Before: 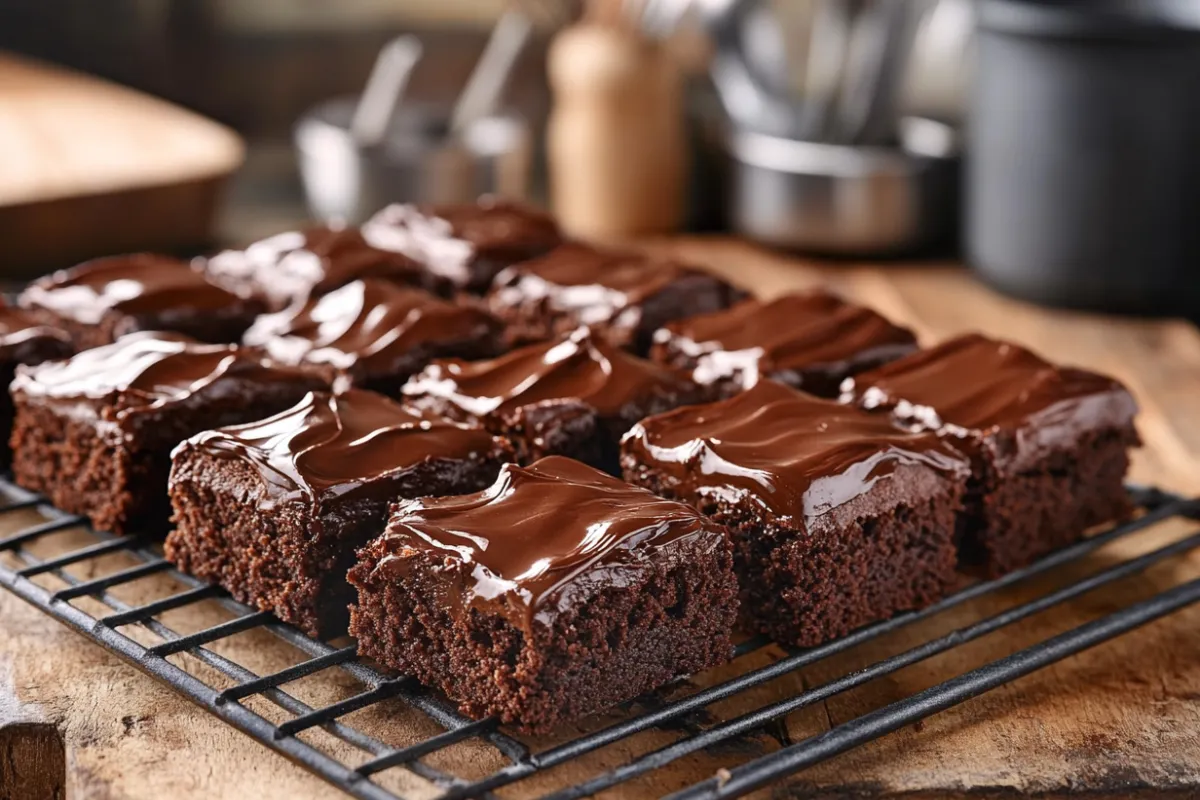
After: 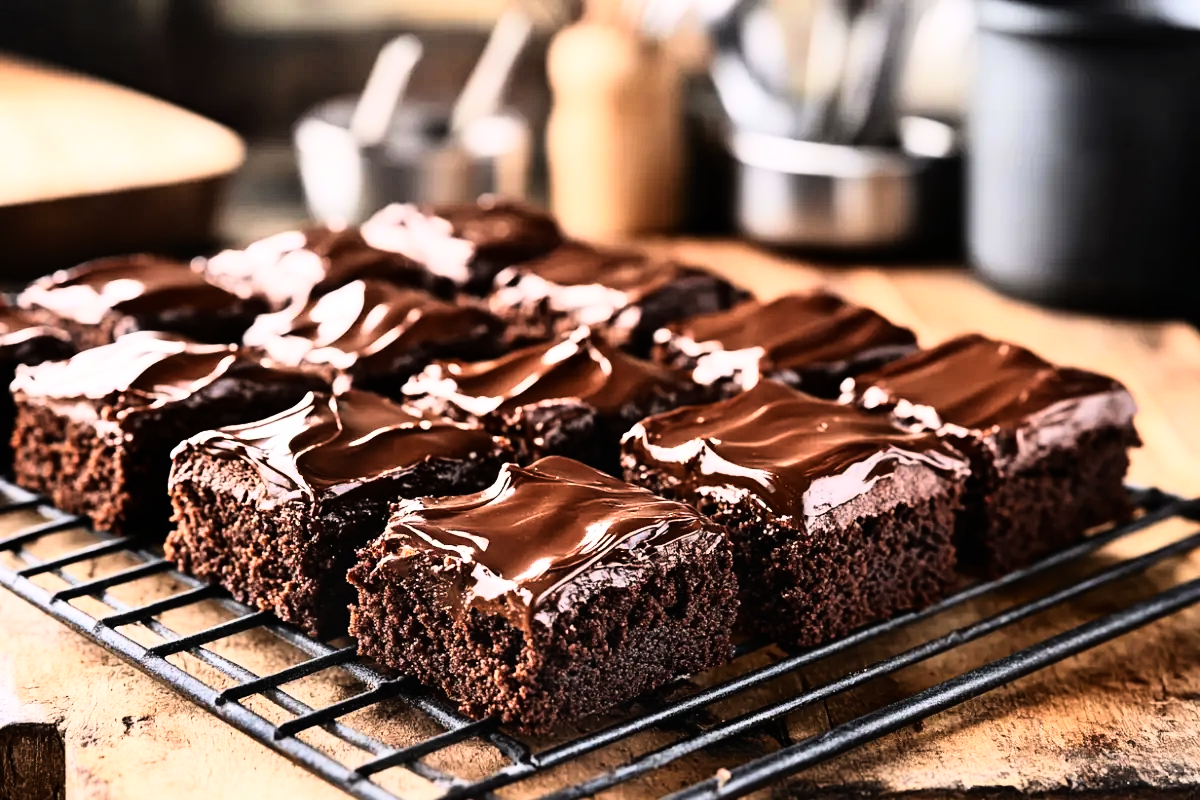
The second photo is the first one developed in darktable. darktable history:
contrast brightness saturation: contrast 0.05
exposure: compensate highlight preservation false
rgb curve: curves: ch0 [(0, 0) (0.21, 0.15) (0.24, 0.21) (0.5, 0.75) (0.75, 0.96) (0.89, 0.99) (1, 1)]; ch1 [(0, 0.02) (0.21, 0.13) (0.25, 0.2) (0.5, 0.67) (0.75, 0.9) (0.89, 0.97) (1, 1)]; ch2 [(0, 0.02) (0.21, 0.13) (0.25, 0.2) (0.5, 0.67) (0.75, 0.9) (0.89, 0.97) (1, 1)], compensate middle gray true
